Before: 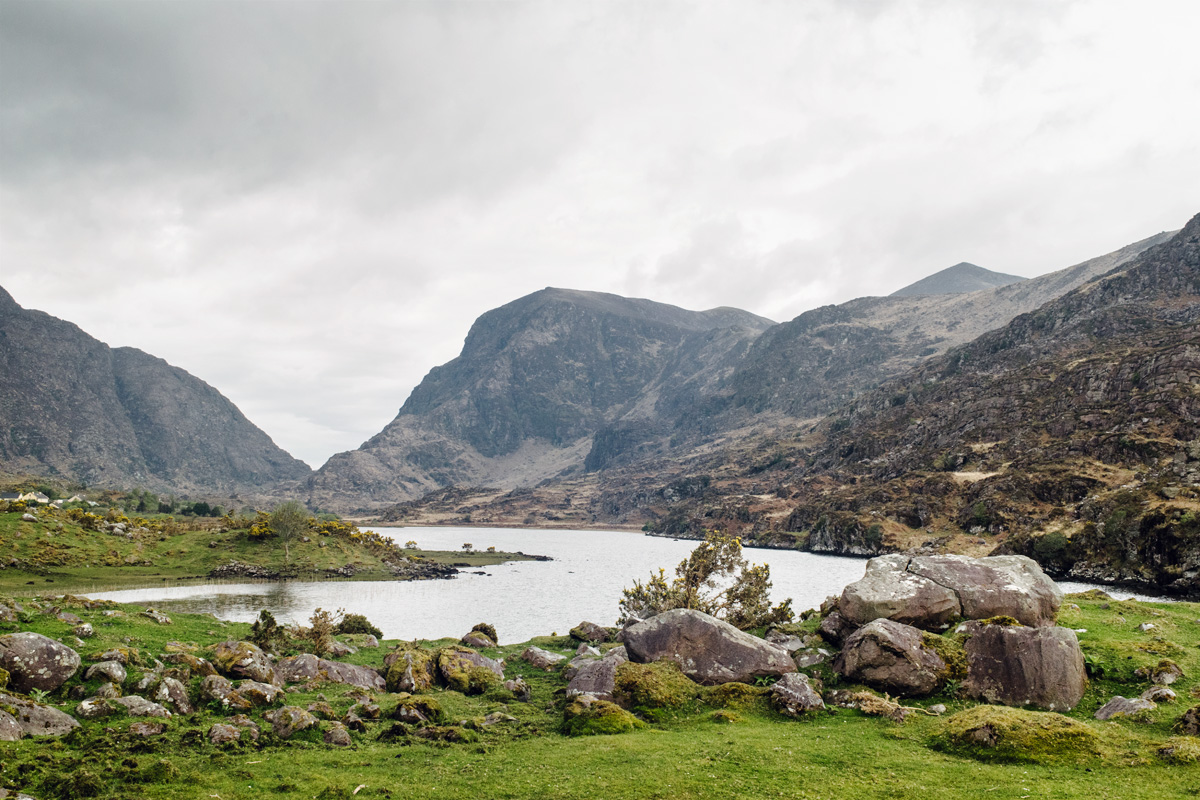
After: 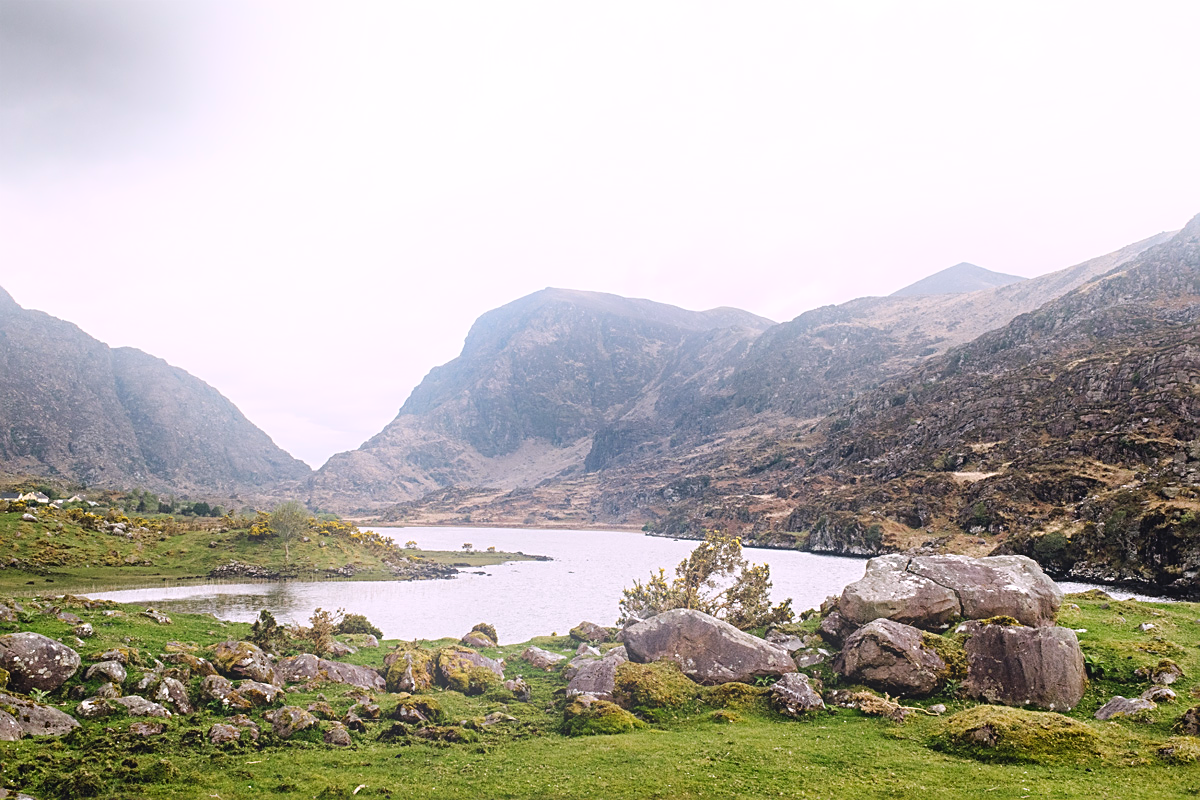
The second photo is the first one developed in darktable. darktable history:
local contrast: mode bilateral grid, contrast 100, coarseness 100, detail 91%, midtone range 0.2
sharpen: on, module defaults
bloom: on, module defaults
white balance: red 1.05, blue 1.072
